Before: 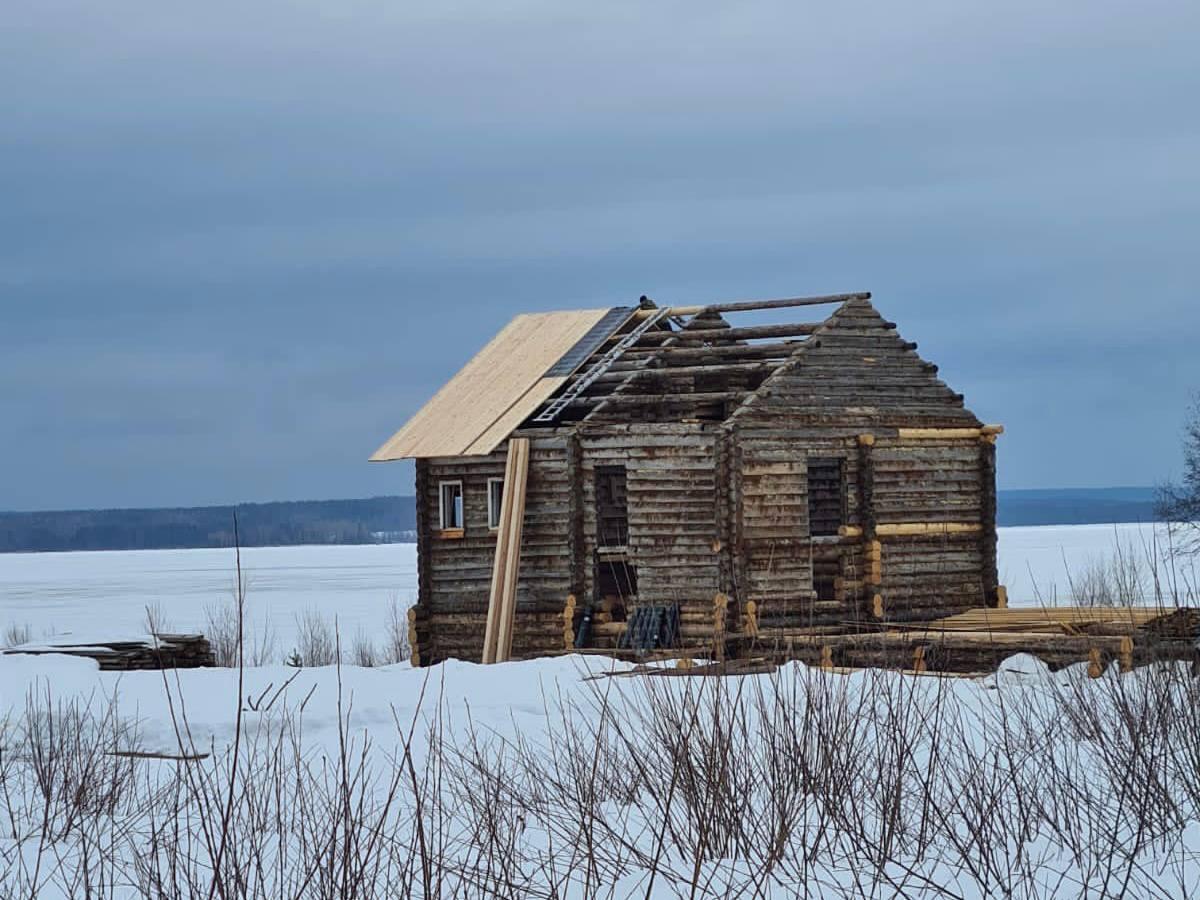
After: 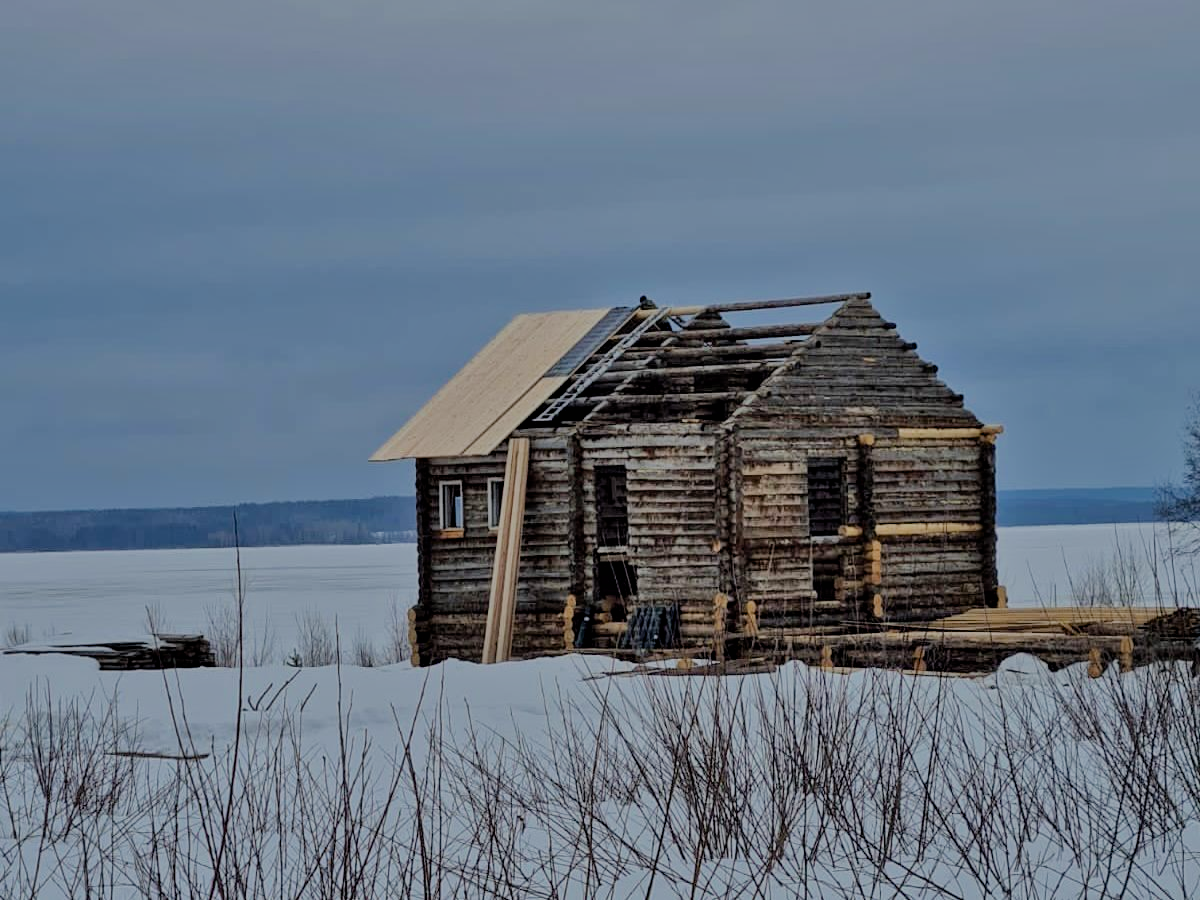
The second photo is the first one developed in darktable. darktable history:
tone equalizer: -8 EV -0.002 EV, -7 EV 0.005 EV, -6 EV -0.008 EV, -5 EV 0.007 EV, -4 EV -0.042 EV, -3 EV -0.233 EV, -2 EV -0.662 EV, -1 EV -0.983 EV, +0 EV -0.969 EV, smoothing diameter 2%, edges refinement/feathering 20, mask exposure compensation -1.57 EV, filter diffusion 5
exposure: black level correction 0.007, compensate highlight preservation false
shadows and highlights: soften with gaussian
filmic rgb: black relative exposure -7.65 EV, white relative exposure 4.56 EV, hardness 3.61
